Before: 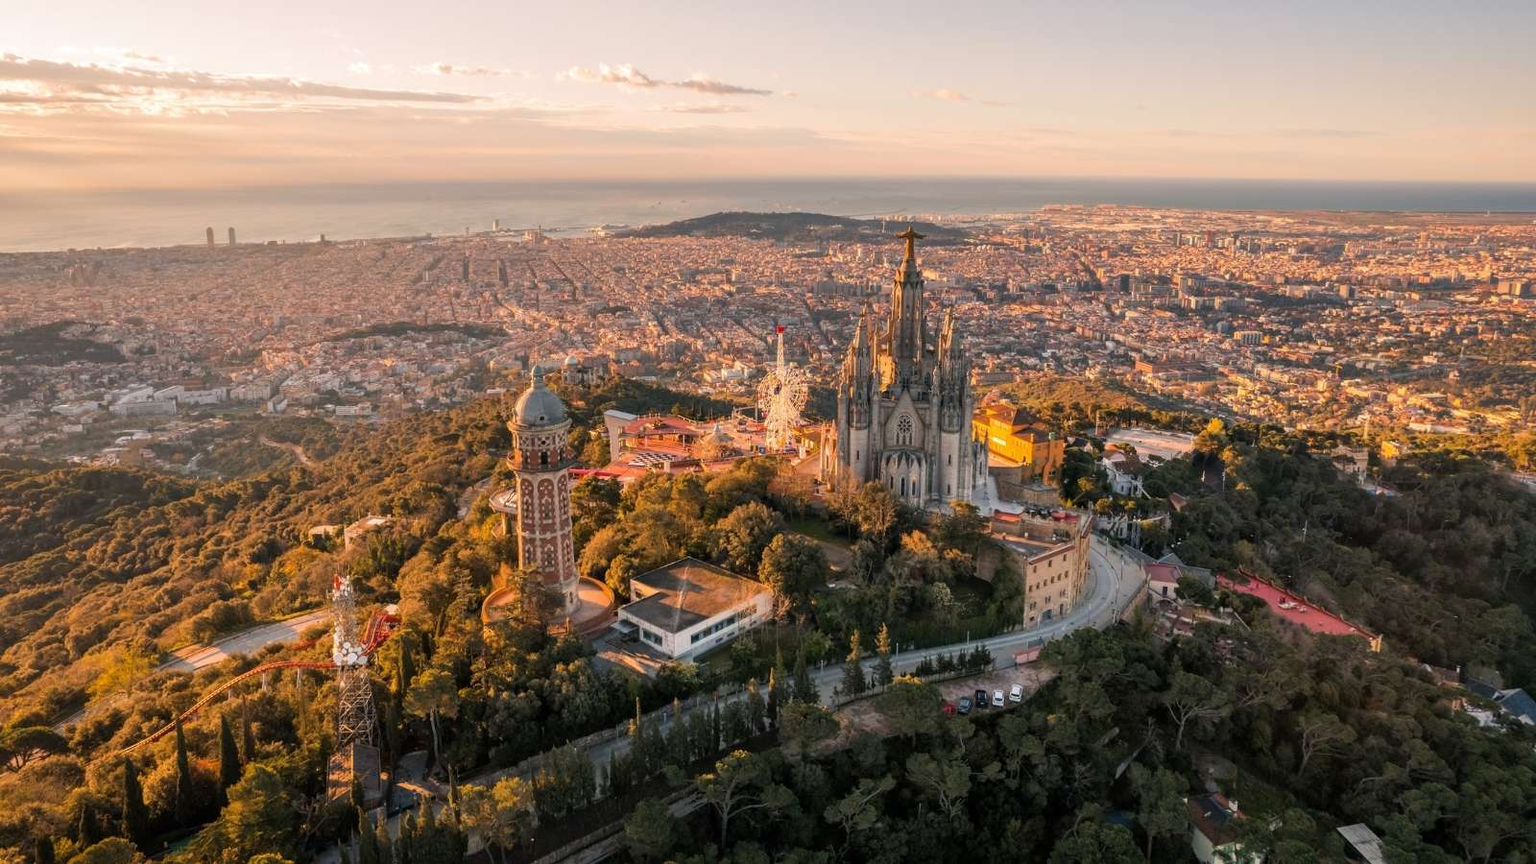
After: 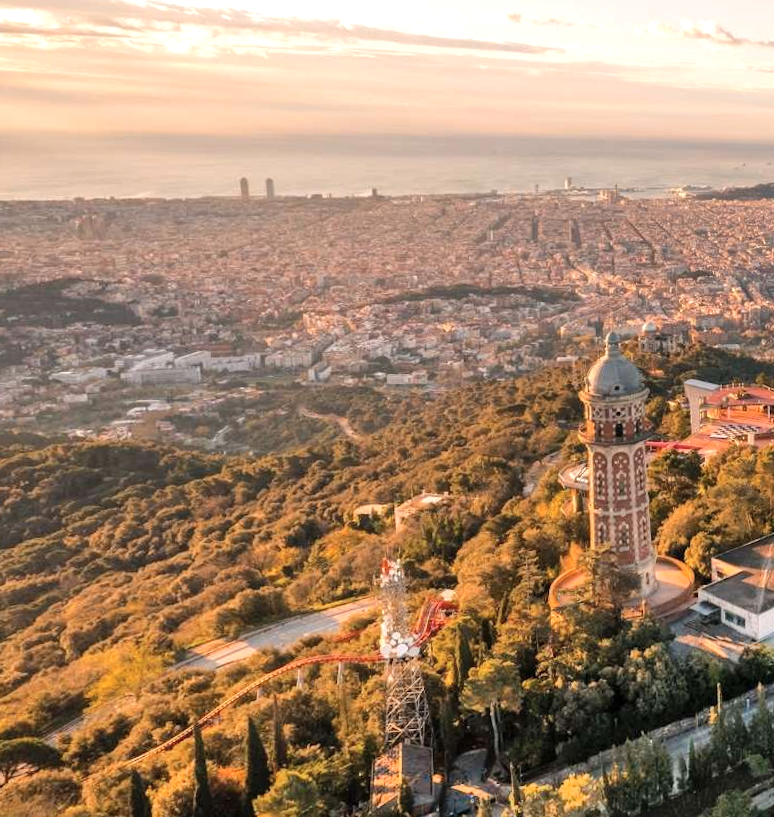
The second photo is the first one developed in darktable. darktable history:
shadows and highlights: radius 110.86, shadows 51.09, white point adjustment 9.16, highlights -4.17, highlights color adjustment 32.2%, soften with gaussian
rotate and perspective: rotation -0.013°, lens shift (vertical) -0.027, lens shift (horizontal) 0.178, crop left 0.016, crop right 0.989, crop top 0.082, crop bottom 0.918
crop and rotate: left 0%, top 0%, right 50.845%
